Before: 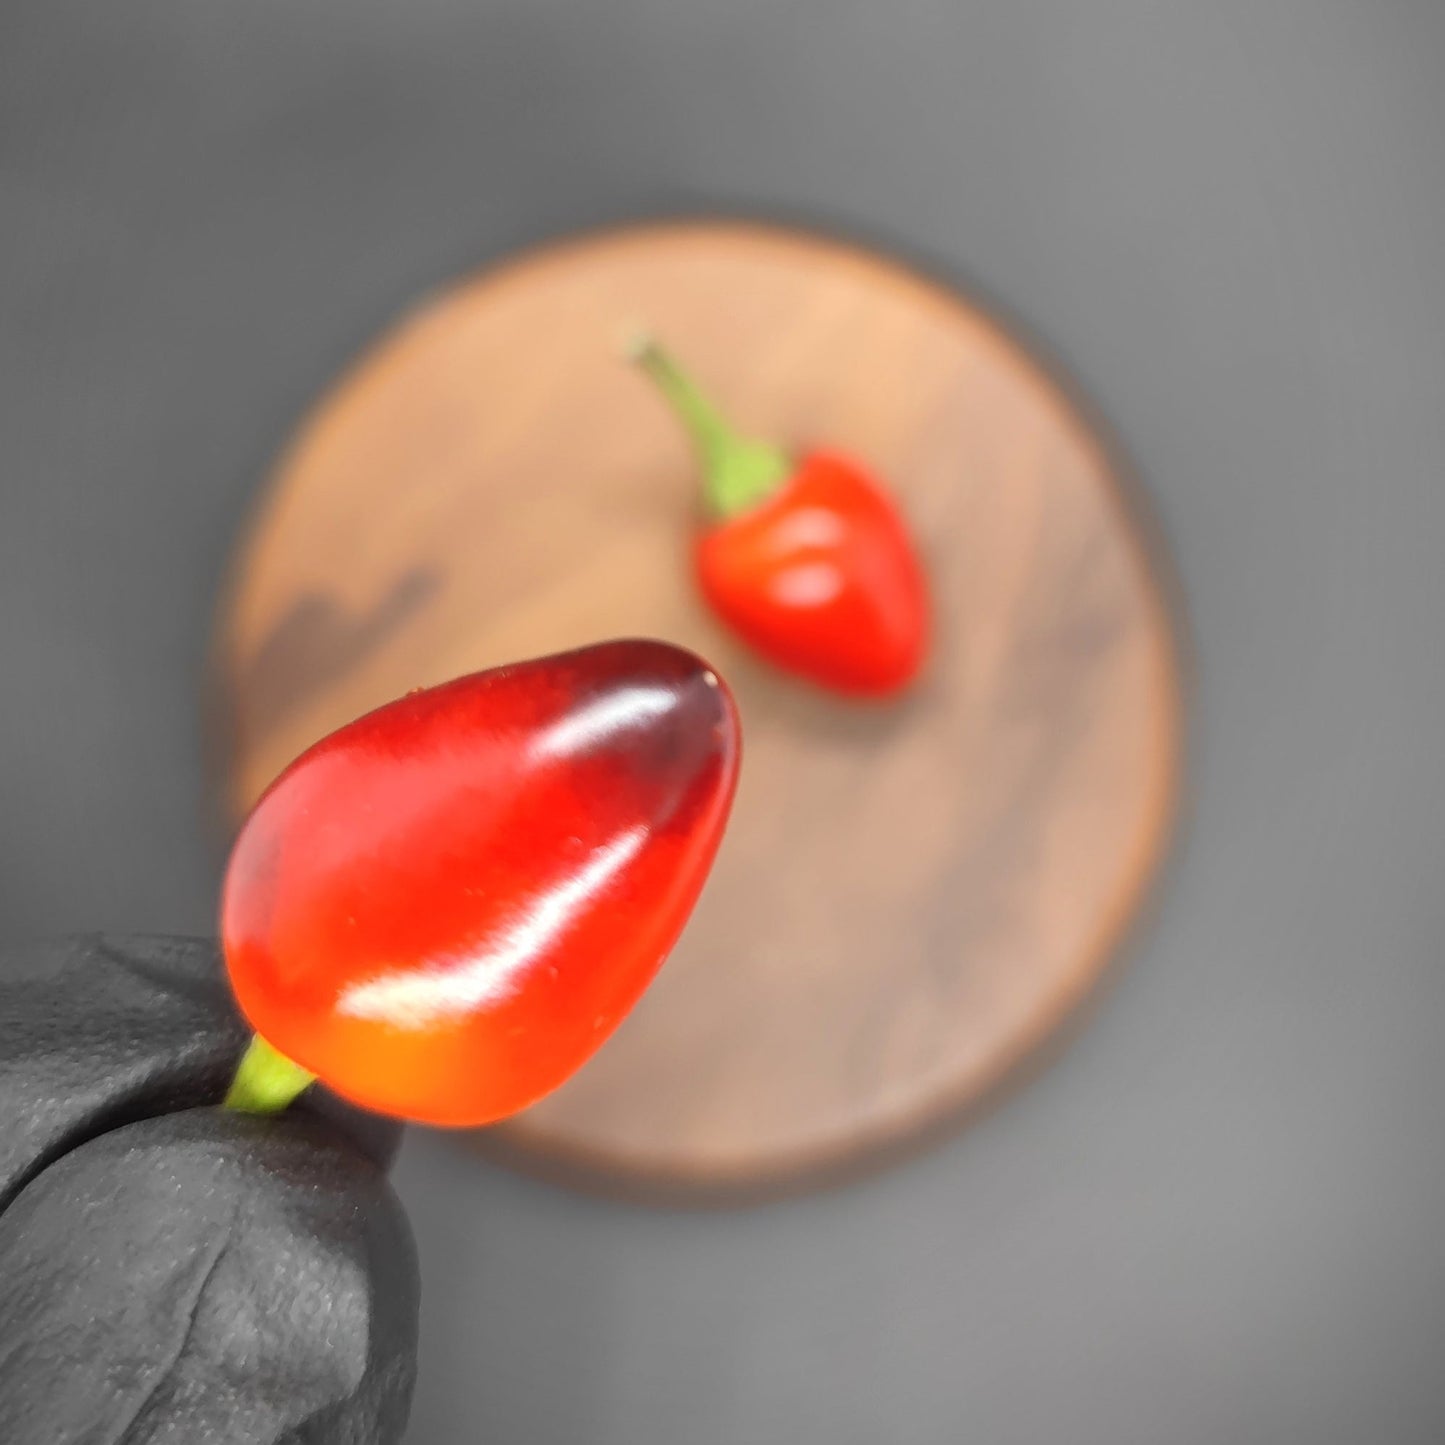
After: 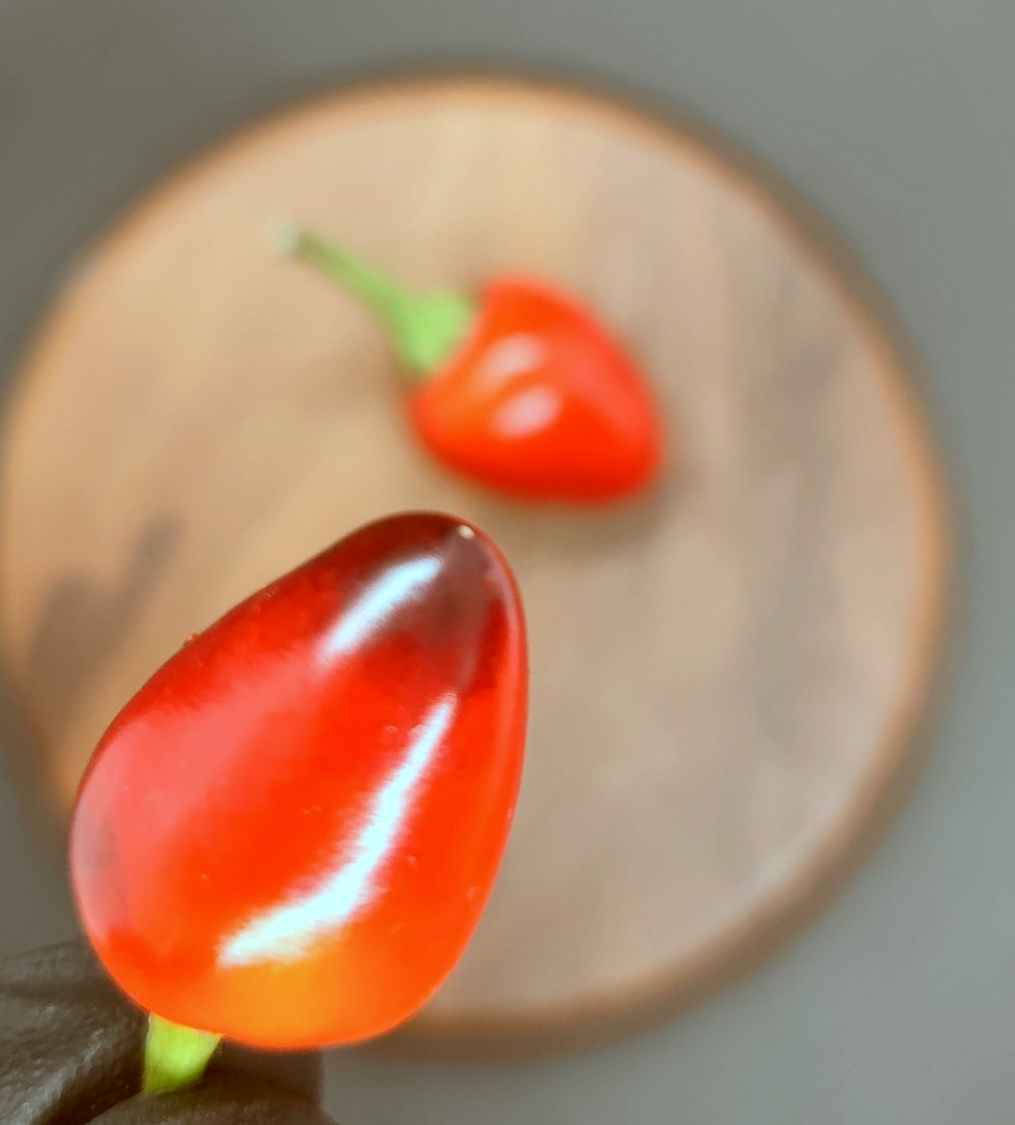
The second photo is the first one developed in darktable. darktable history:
crop and rotate: angle 18.82°, left 6.868%, right 3.913%, bottom 1.143%
color correction: highlights a* -13.99, highlights b* -16.81, shadows a* 10.86, shadows b* 29.17
